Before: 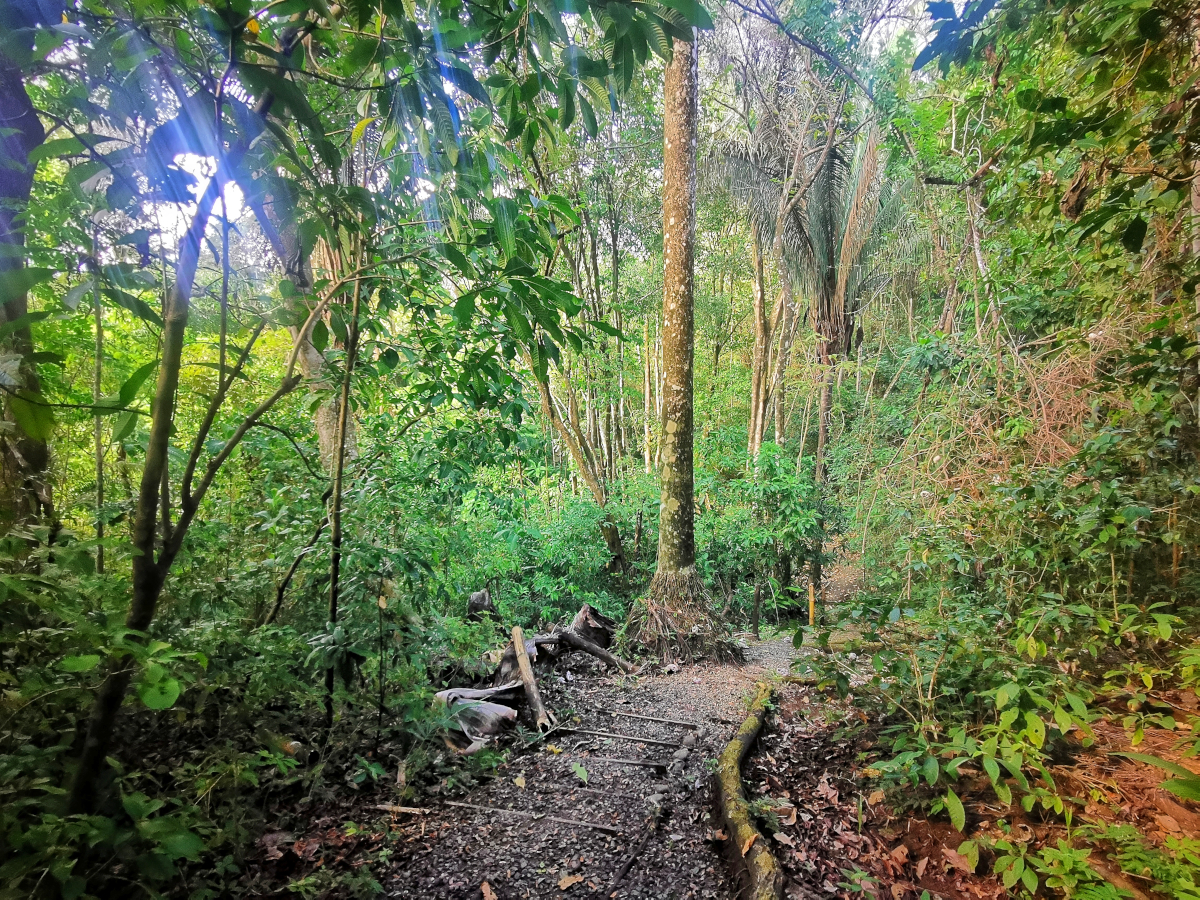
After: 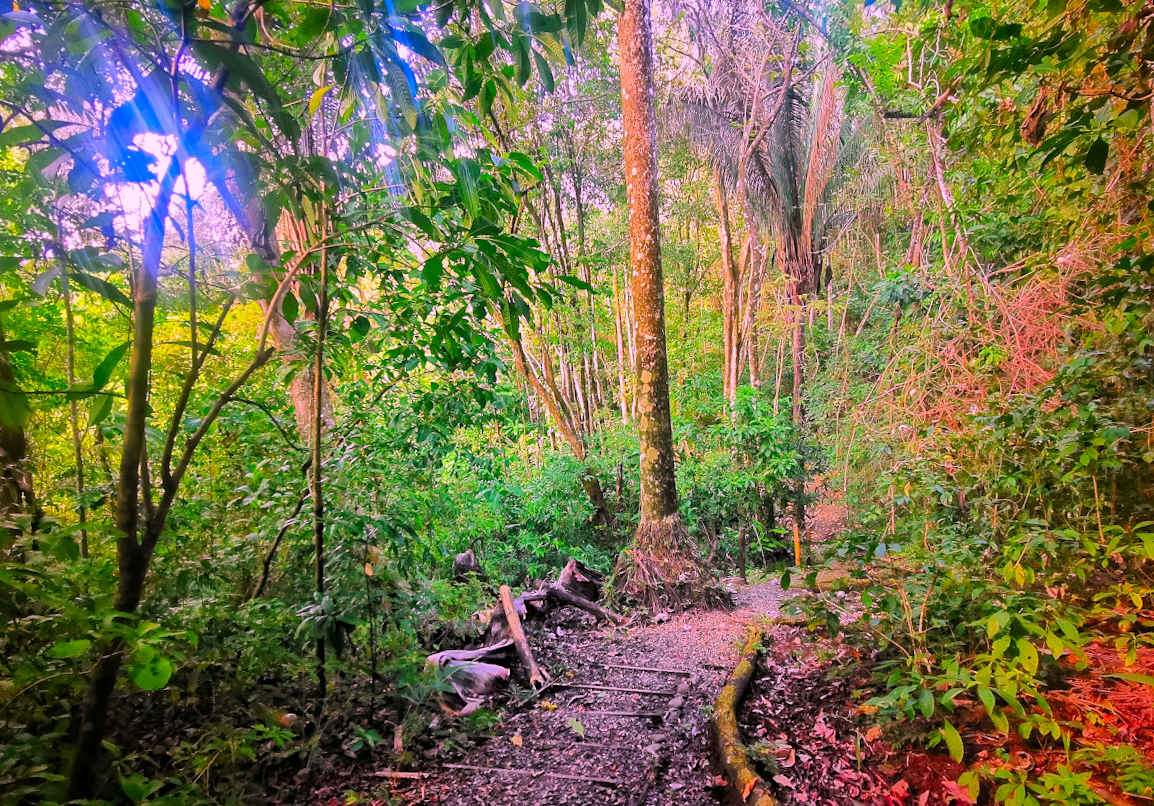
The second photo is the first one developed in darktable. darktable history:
crop: left 0.434%, top 0.485%, right 0.244%, bottom 0.386%
color correction: highlights a* 19.5, highlights b* -11.53, saturation 1.69
rotate and perspective: rotation -3.52°, crop left 0.036, crop right 0.964, crop top 0.081, crop bottom 0.919
